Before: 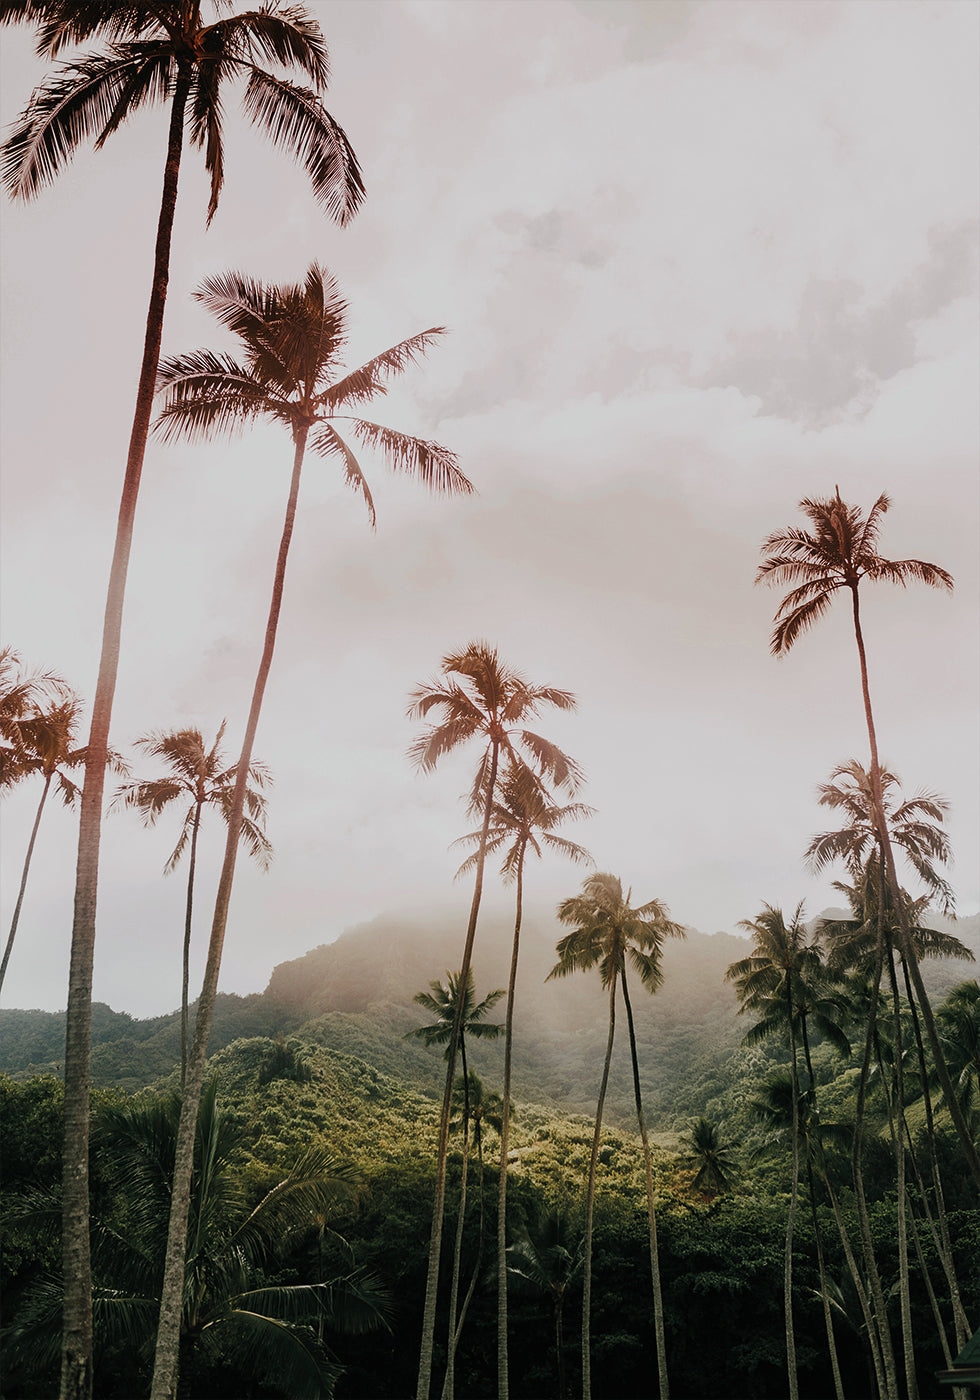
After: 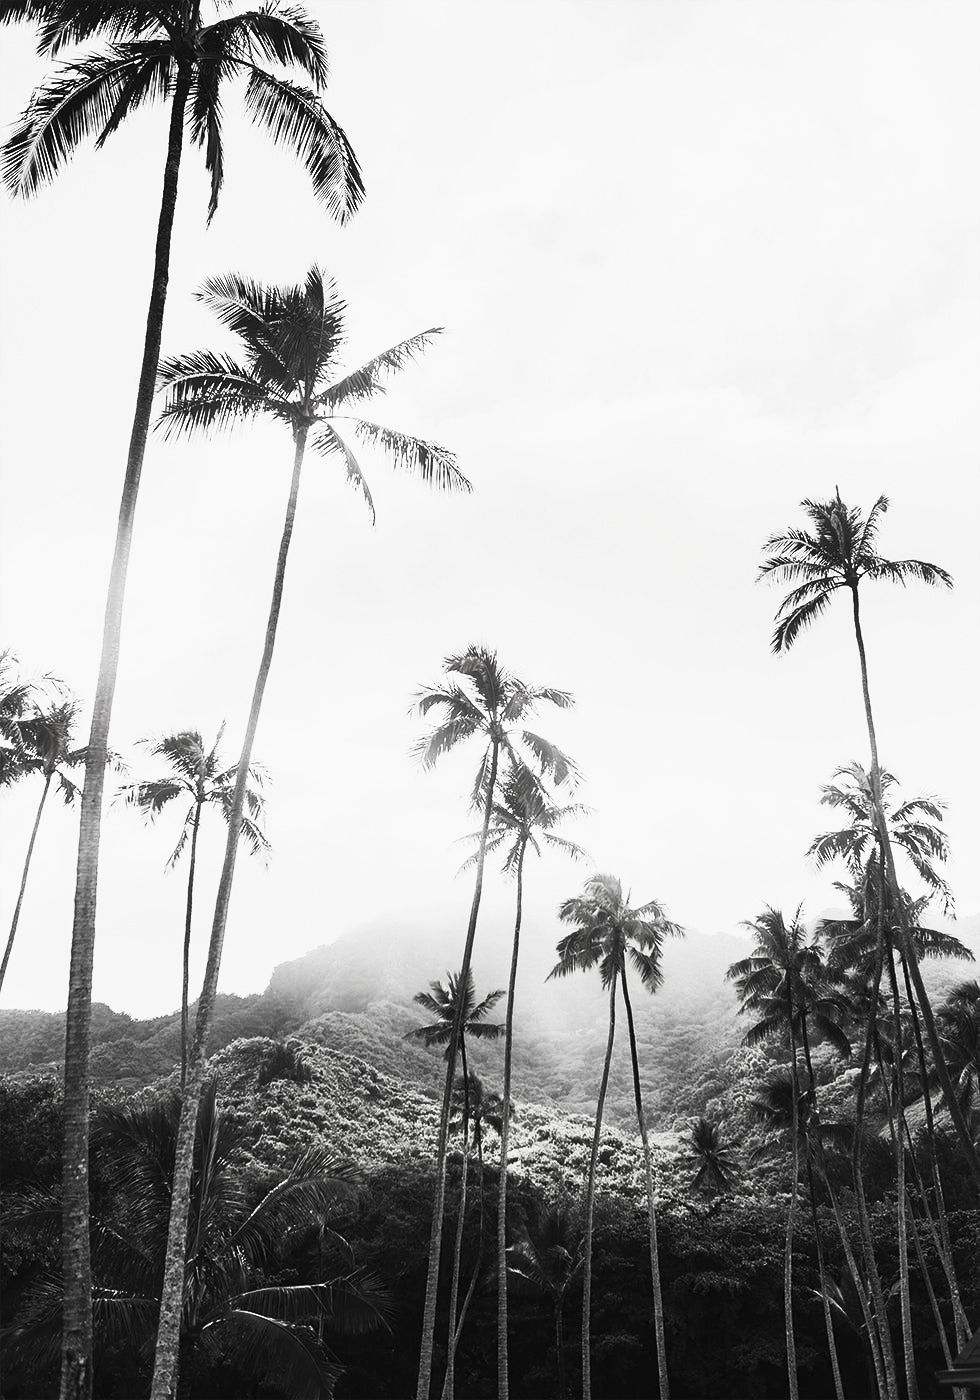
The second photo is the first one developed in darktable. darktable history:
contrast brightness saturation: contrast 0.548, brightness 0.457, saturation -0.981
